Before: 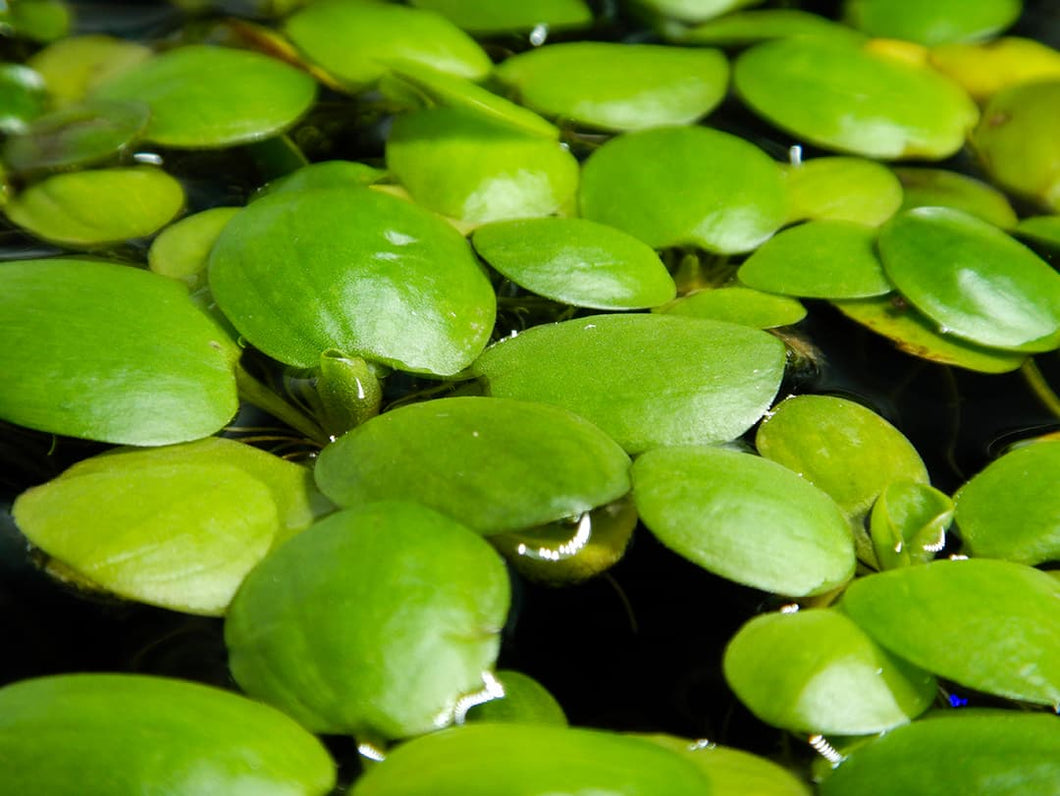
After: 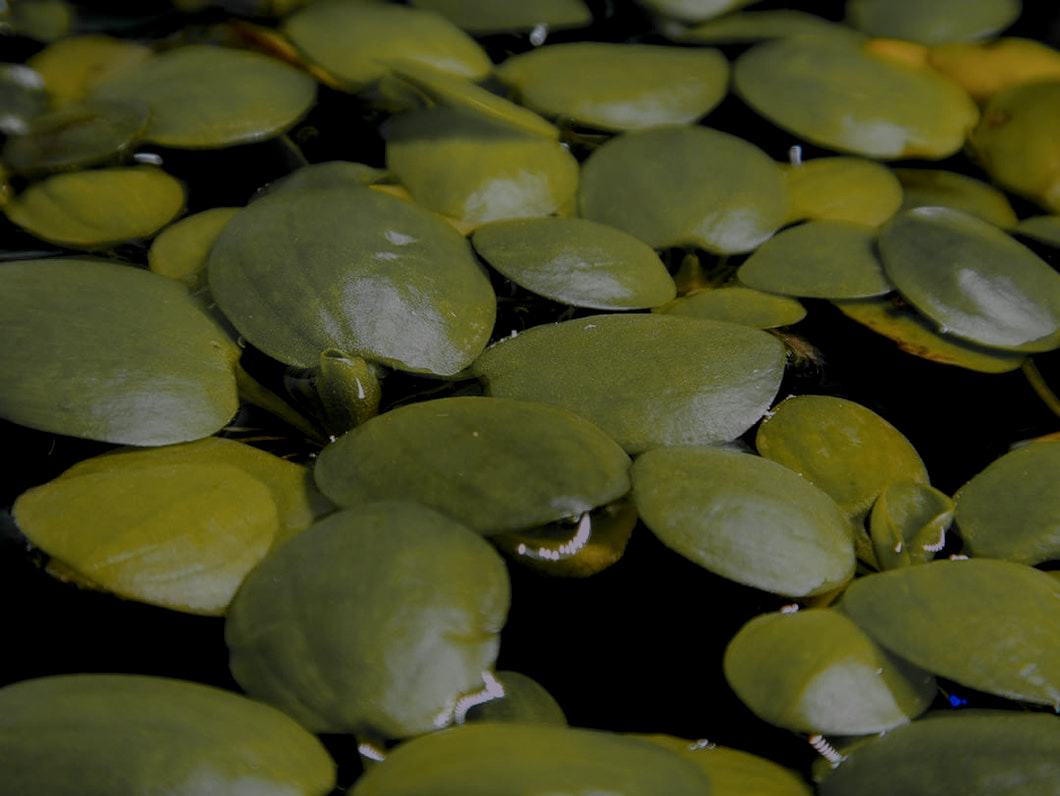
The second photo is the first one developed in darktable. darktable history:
exposure: exposure -2.002 EV, compensate highlight preservation false
white balance: red 1.066, blue 1.119
local contrast: detail 130%
color zones: curves: ch1 [(0.29, 0.492) (0.373, 0.185) (0.509, 0.481)]; ch2 [(0.25, 0.462) (0.749, 0.457)], mix 40.67%
